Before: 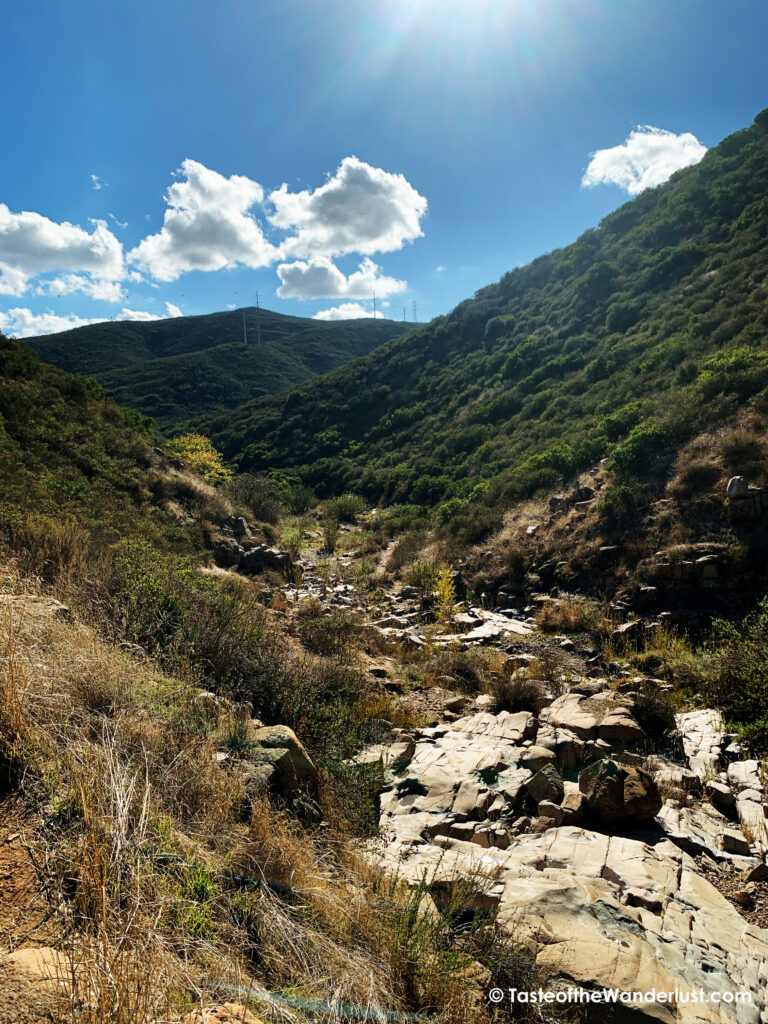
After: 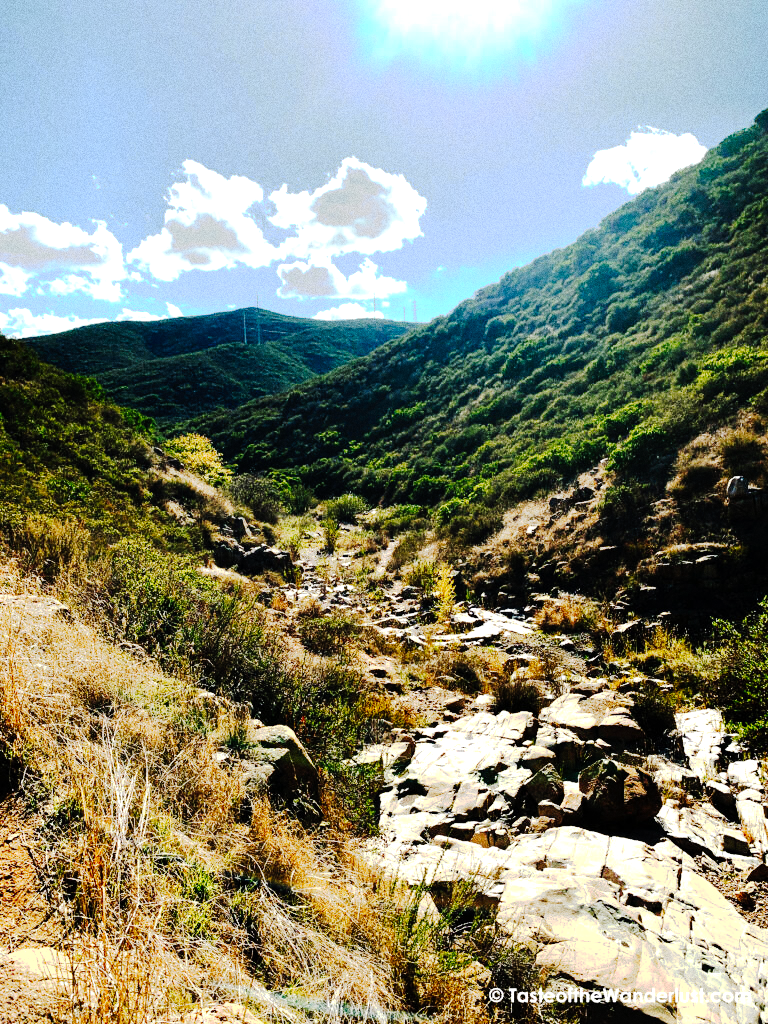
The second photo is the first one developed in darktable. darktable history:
grain: coarseness 0.09 ISO, strength 40%
tone curve: curves: ch0 [(0, 0) (0.003, 0.001) (0.011, 0.005) (0.025, 0.009) (0.044, 0.014) (0.069, 0.019) (0.1, 0.028) (0.136, 0.039) (0.177, 0.073) (0.224, 0.134) (0.277, 0.218) (0.335, 0.343) (0.399, 0.488) (0.468, 0.608) (0.543, 0.699) (0.623, 0.773) (0.709, 0.819) (0.801, 0.852) (0.898, 0.874) (1, 1)], preserve colors none
exposure: exposure 0.77 EV, compensate highlight preservation false
